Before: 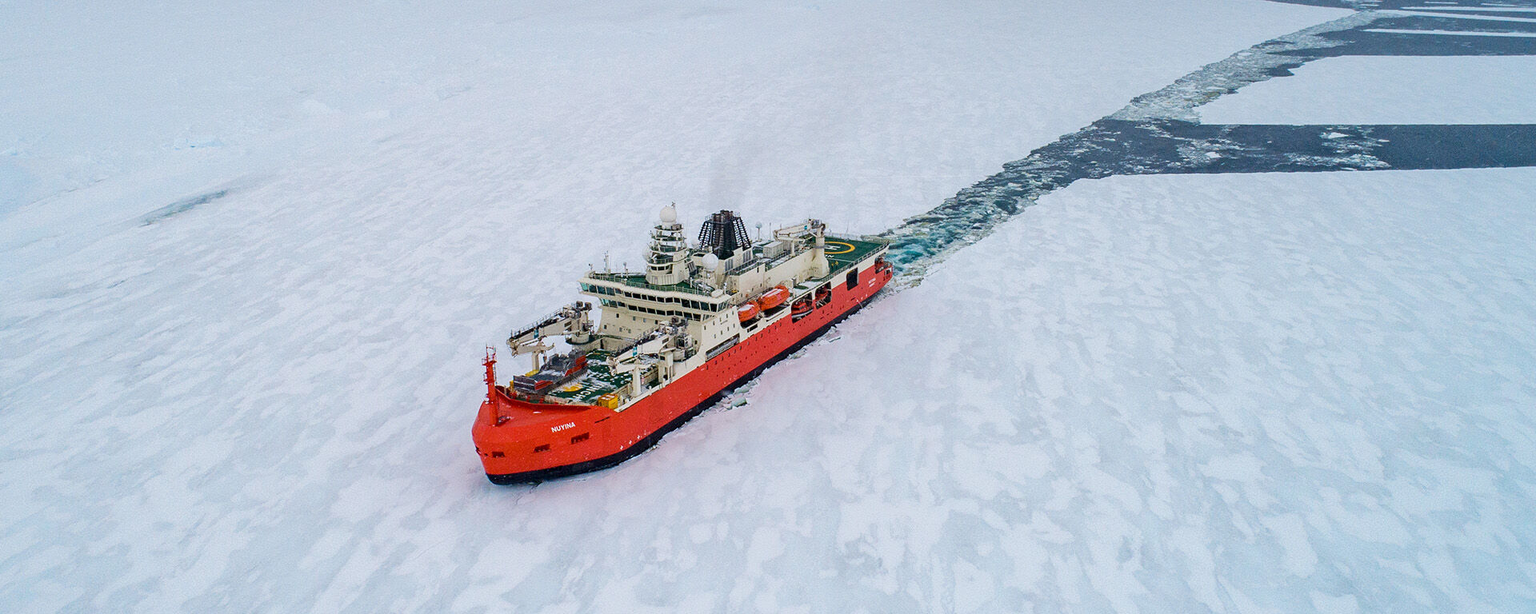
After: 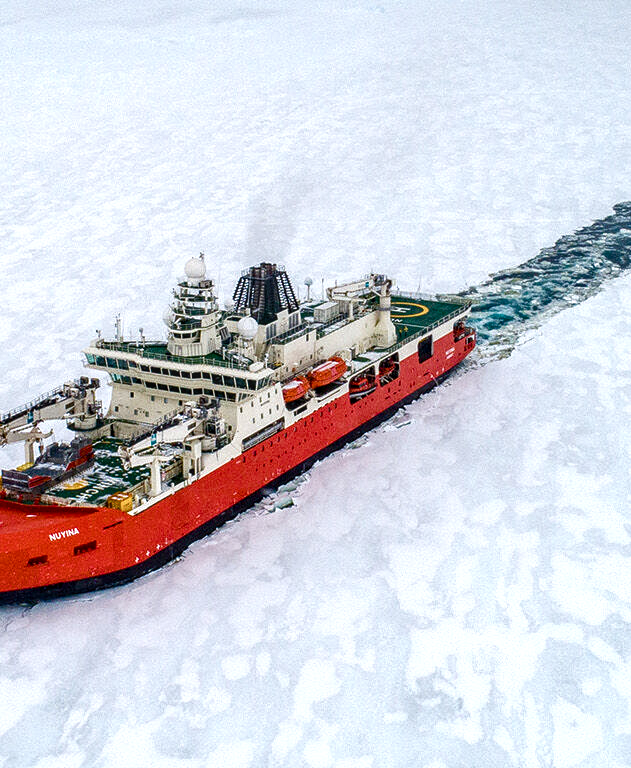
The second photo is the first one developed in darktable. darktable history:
color balance rgb: perceptual saturation grading › global saturation 20%, perceptual saturation grading › highlights -50.226%, perceptual saturation grading › shadows 30.715%, perceptual brilliance grading › global brilliance 15.289%, perceptual brilliance grading › shadows -34.172%
local contrast: detail 130%
crop: left 33.348%, right 33.772%
